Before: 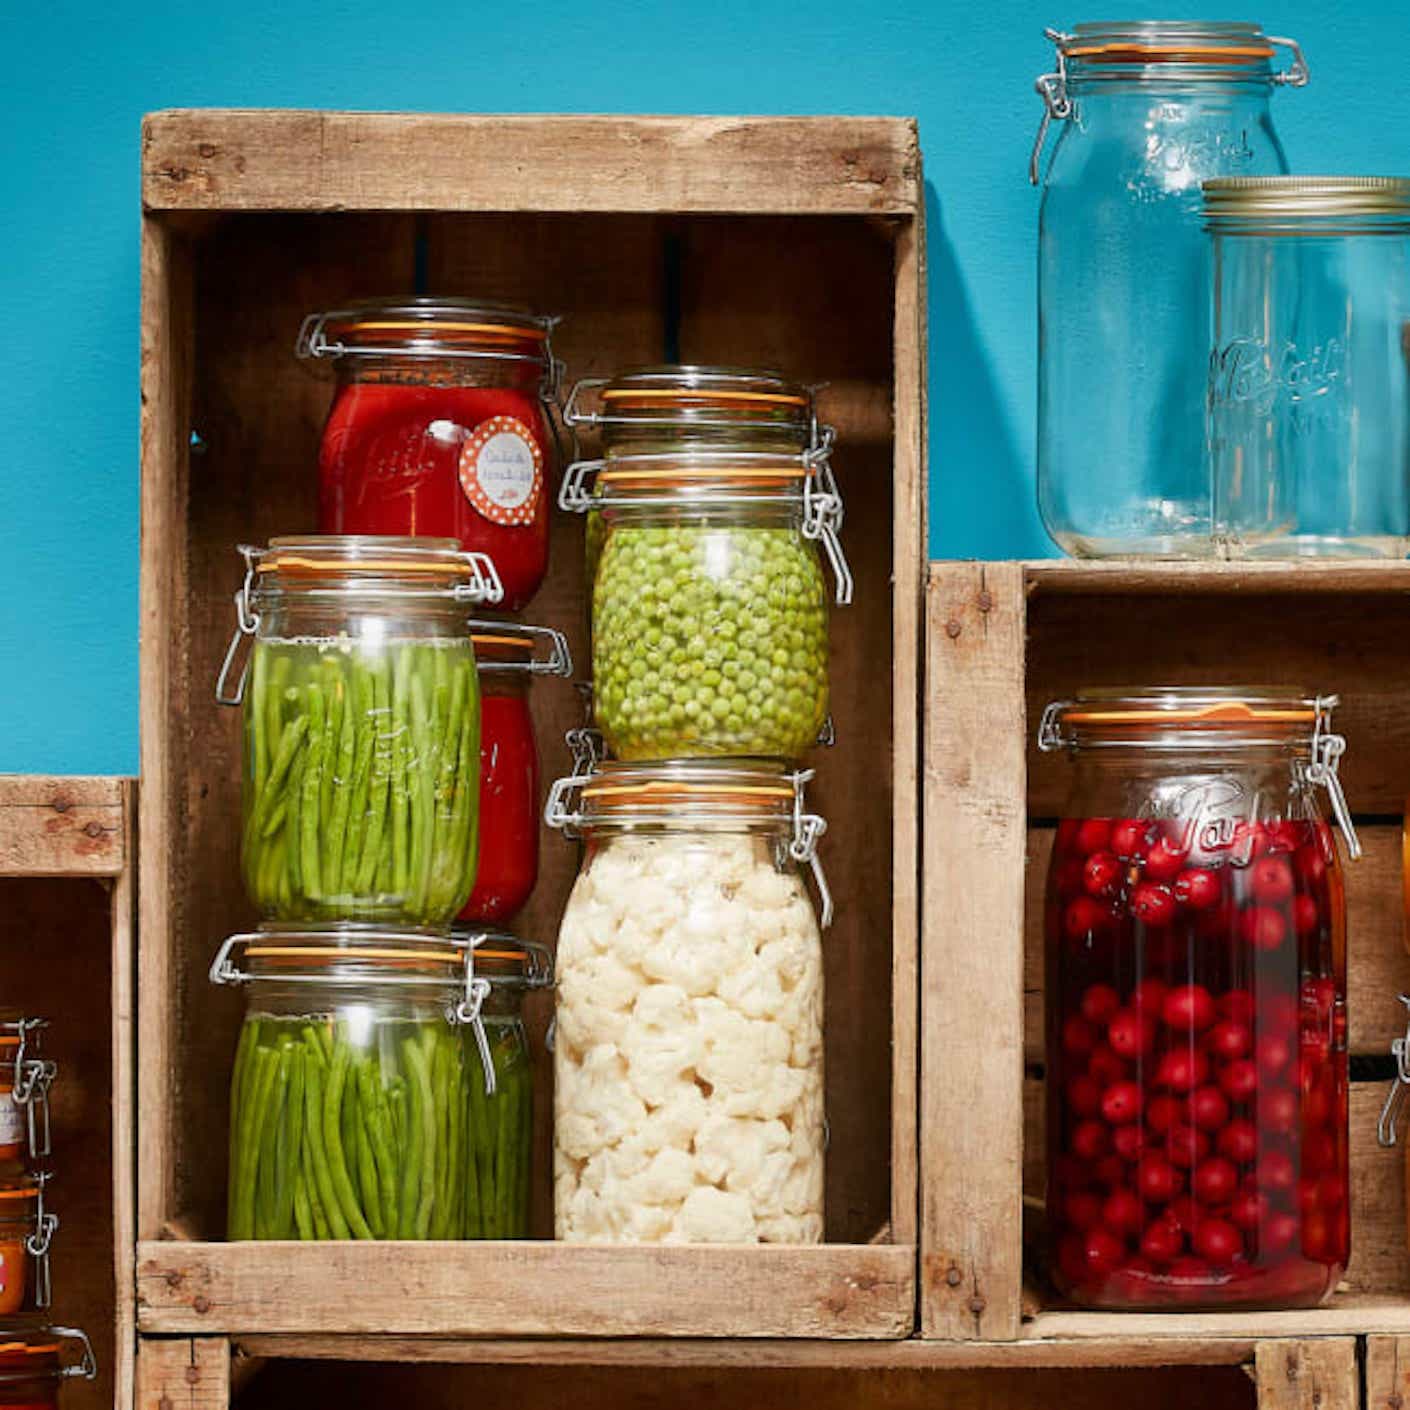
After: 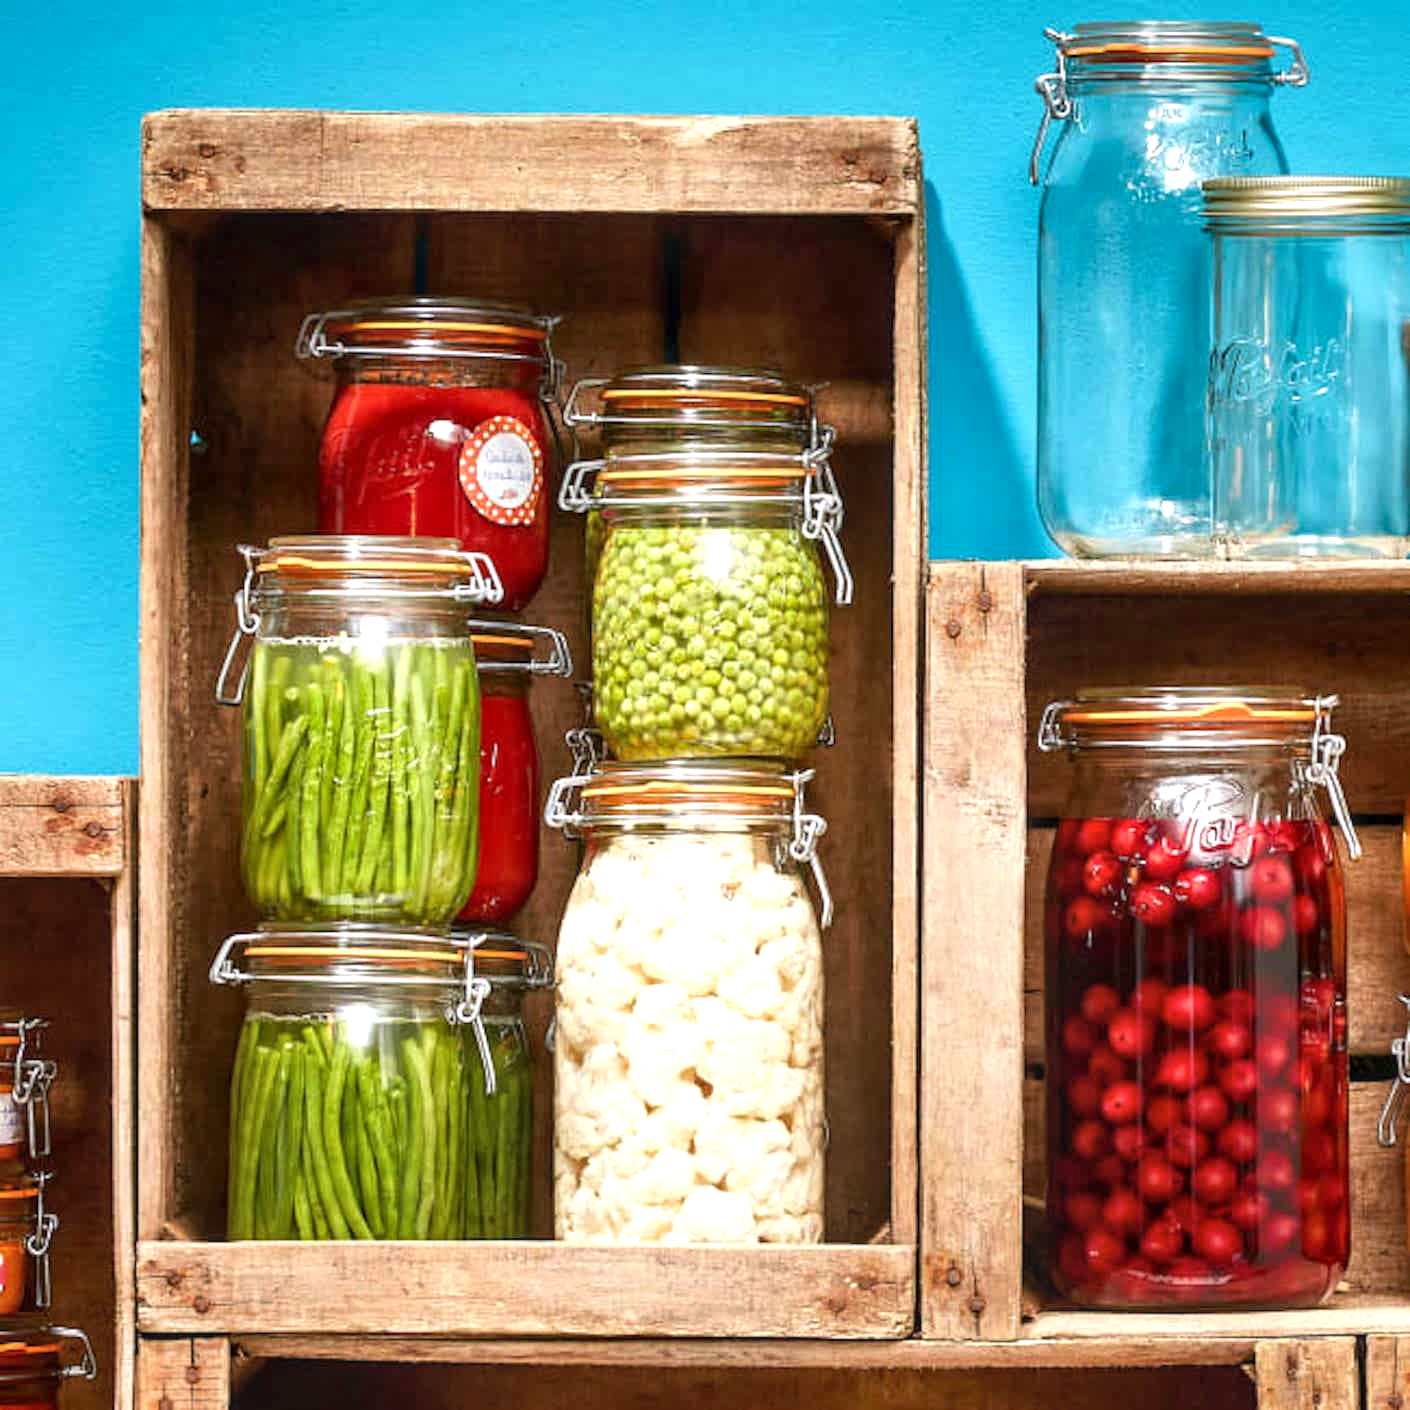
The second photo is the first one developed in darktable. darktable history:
white balance: red 1.004, blue 1.024
exposure: black level correction 0, exposure 0.7 EV, compensate highlight preservation false
local contrast: on, module defaults
